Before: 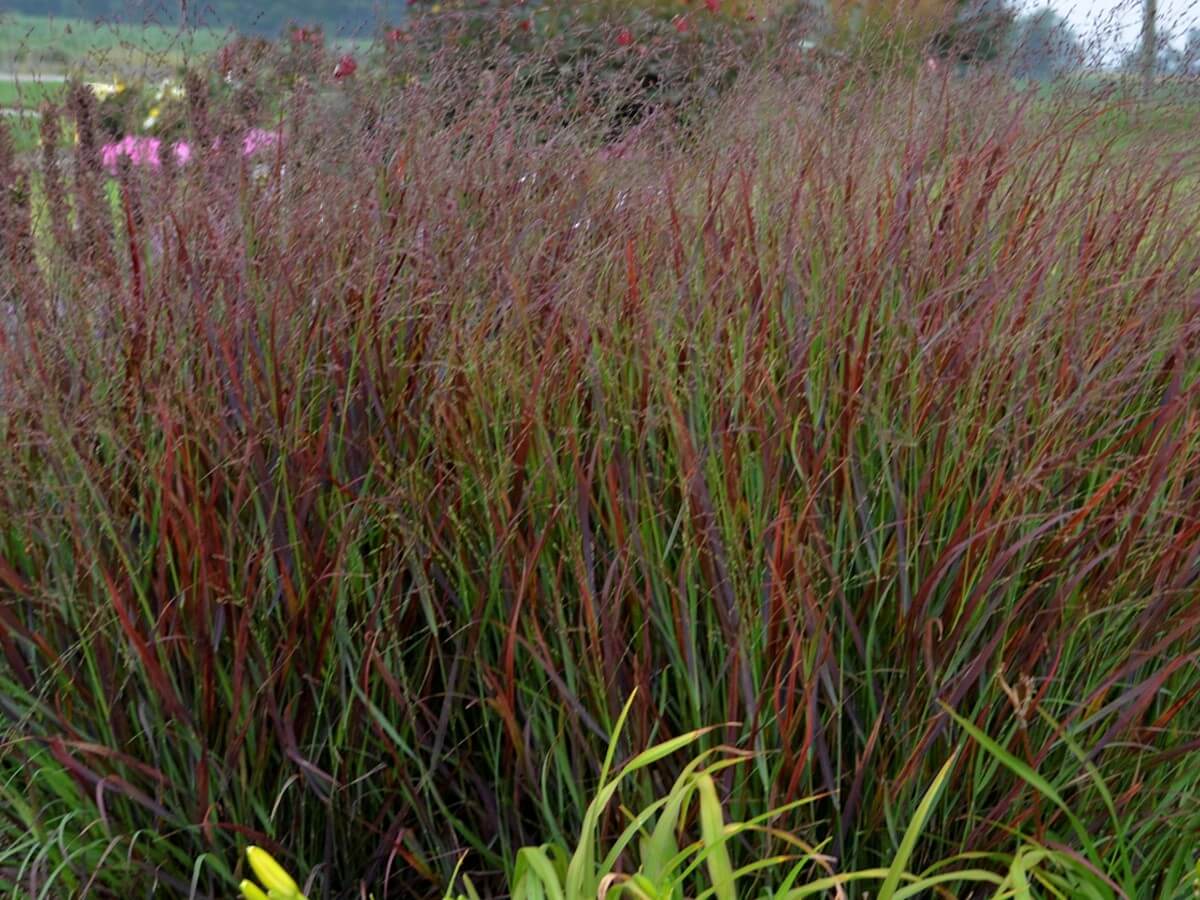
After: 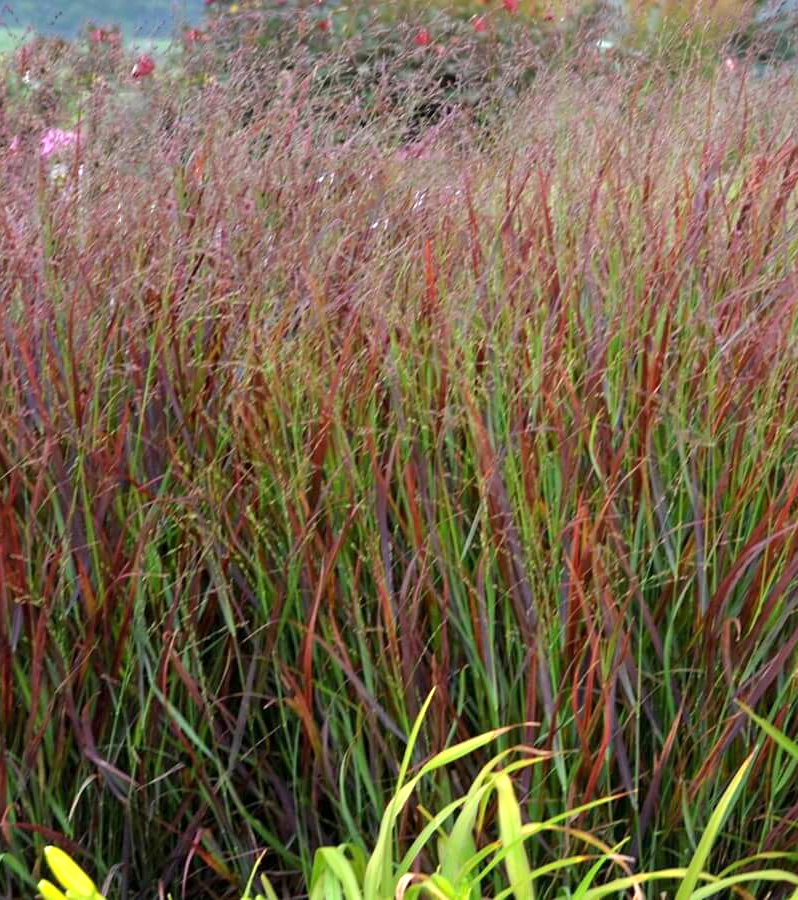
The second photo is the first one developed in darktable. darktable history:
crop: left 16.899%, right 16.556%
exposure: exposure 1 EV, compensate highlight preservation false
